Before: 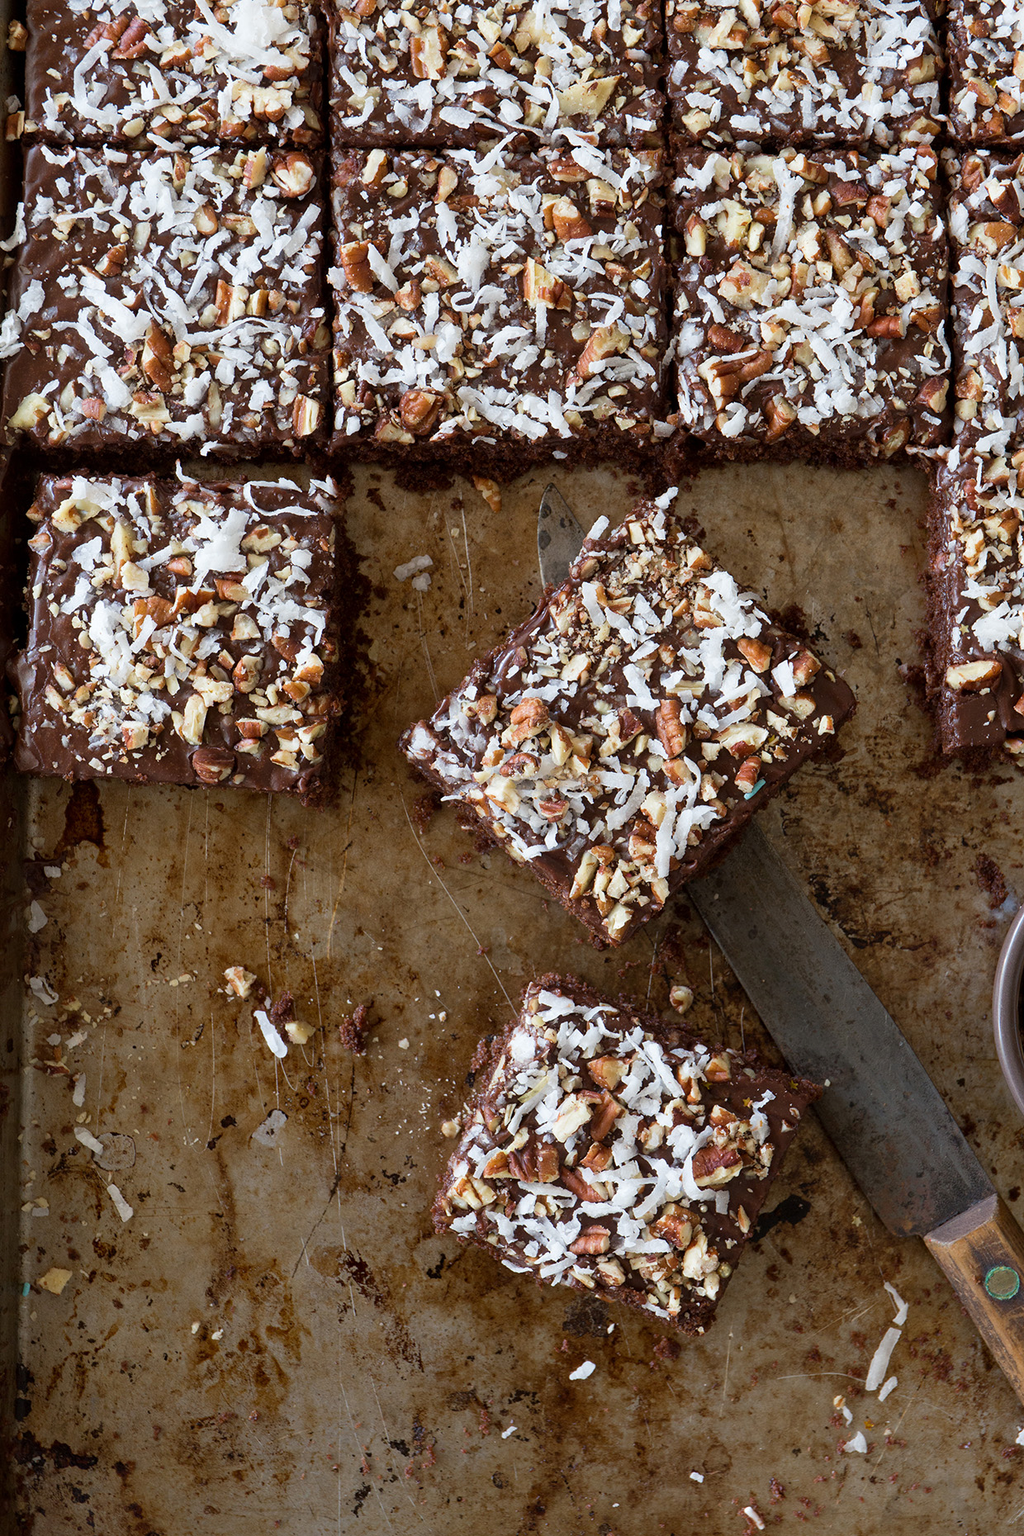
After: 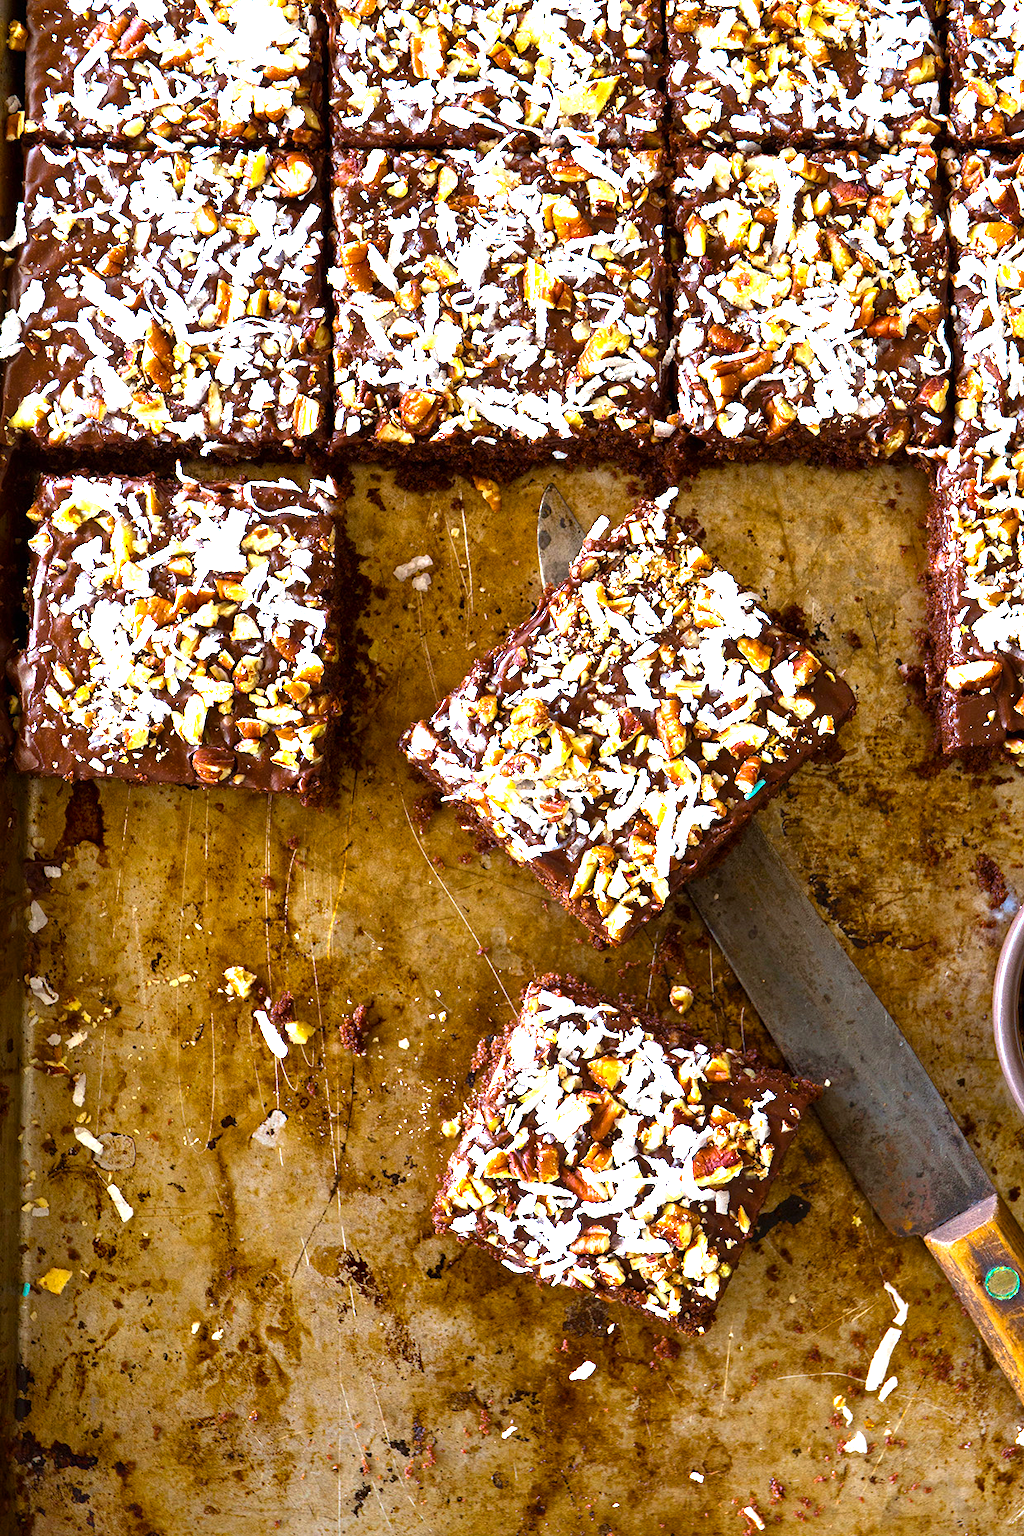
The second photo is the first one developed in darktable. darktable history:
exposure: black level correction 0, exposure 1.001 EV, compensate highlight preservation false
color balance rgb: shadows lift › chroma 1.006%, shadows lift › hue 28.12°, linear chroma grading › global chroma 25.231%, perceptual saturation grading › global saturation 25.79%, perceptual brilliance grading › global brilliance 20.666%, perceptual brilliance grading › shadows -34.931%, global vibrance 20%
